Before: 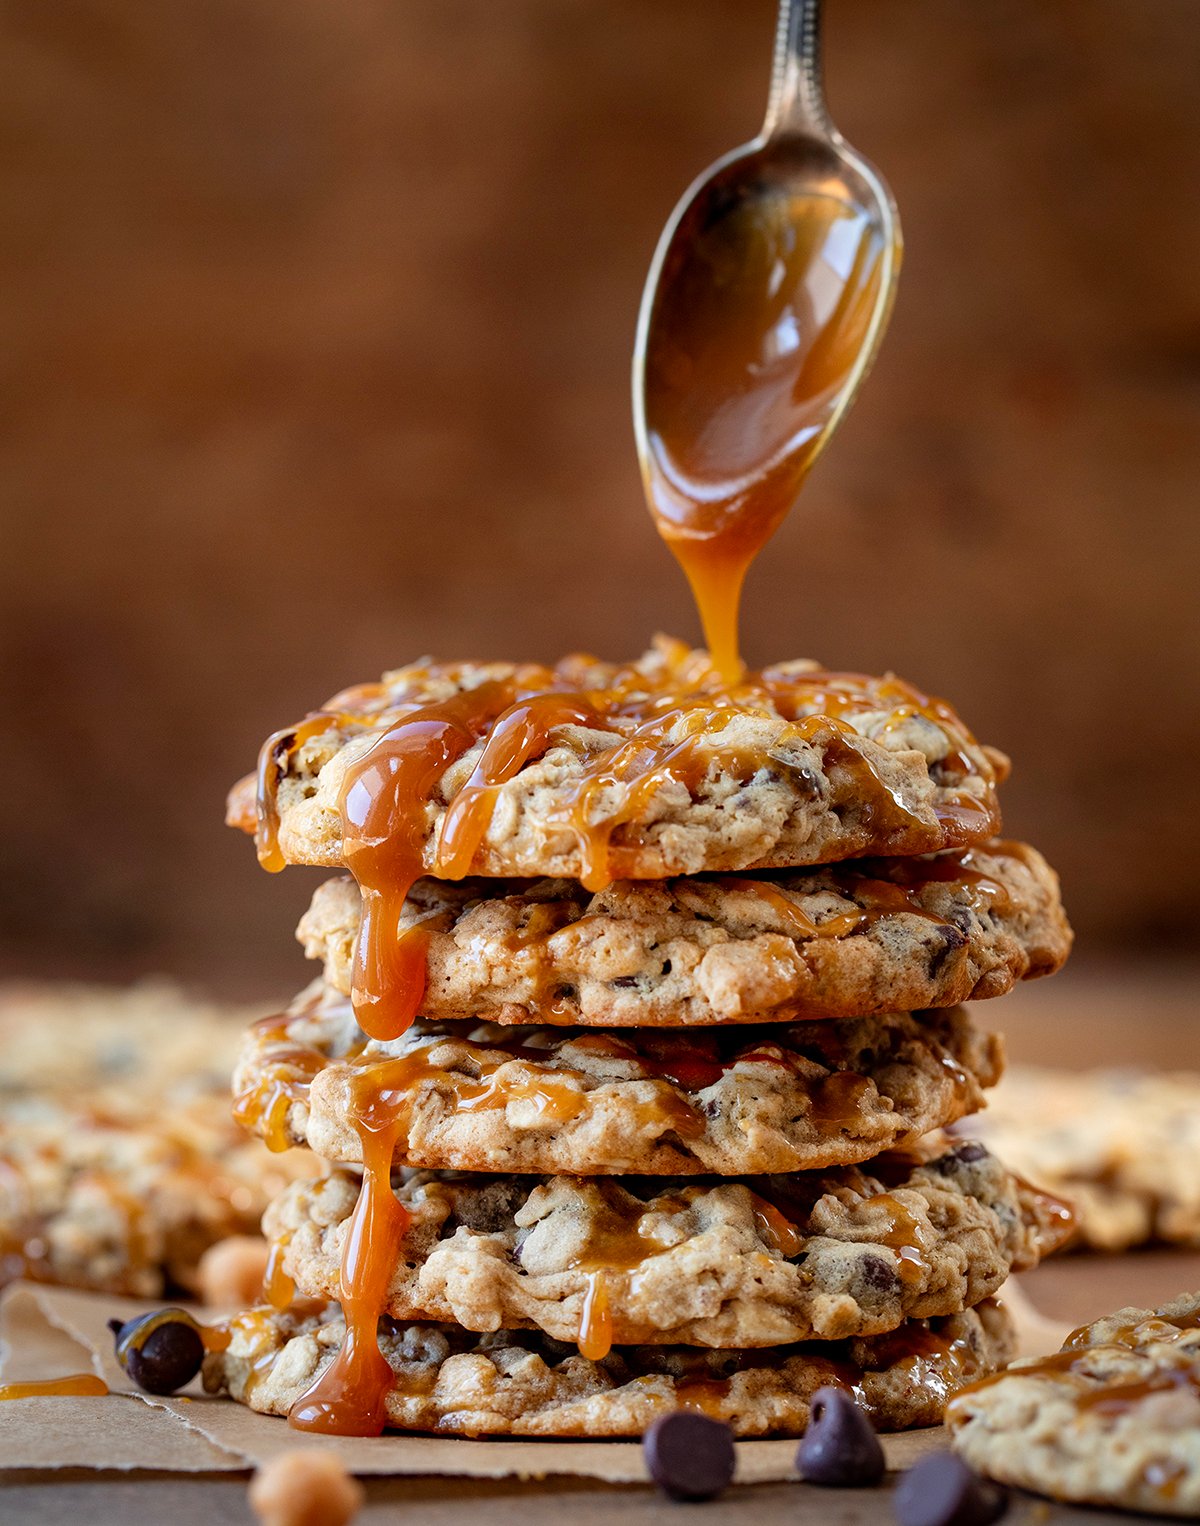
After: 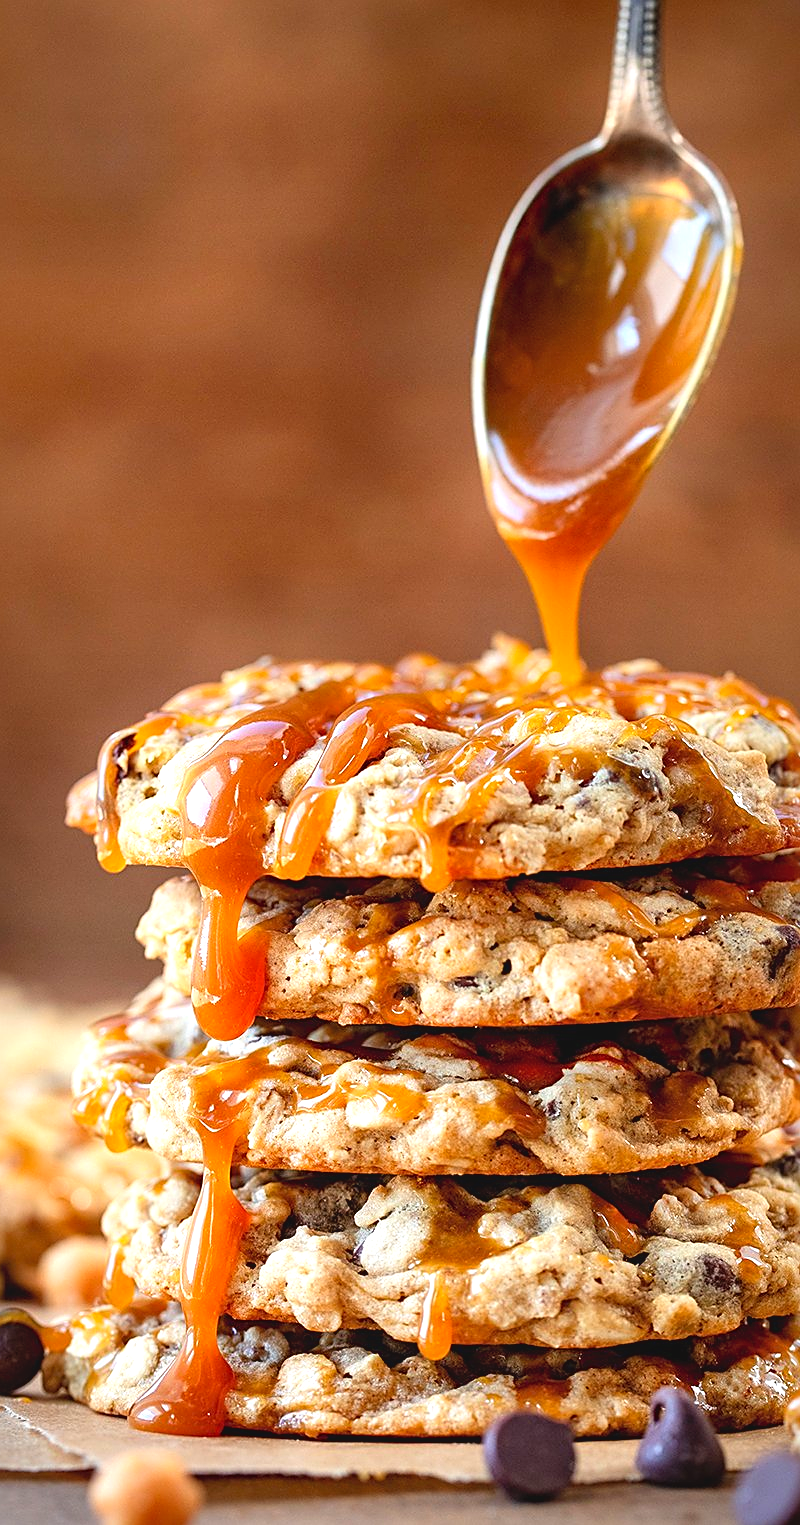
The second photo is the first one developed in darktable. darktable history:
sharpen: on, module defaults
local contrast: mode bilateral grid, contrast 20, coarseness 50, detail 119%, midtone range 0.2
exposure: exposure 0.765 EV, compensate highlight preservation false
crop and rotate: left 13.379%, right 19.936%
contrast brightness saturation: contrast -0.098, brightness 0.048, saturation 0.077
